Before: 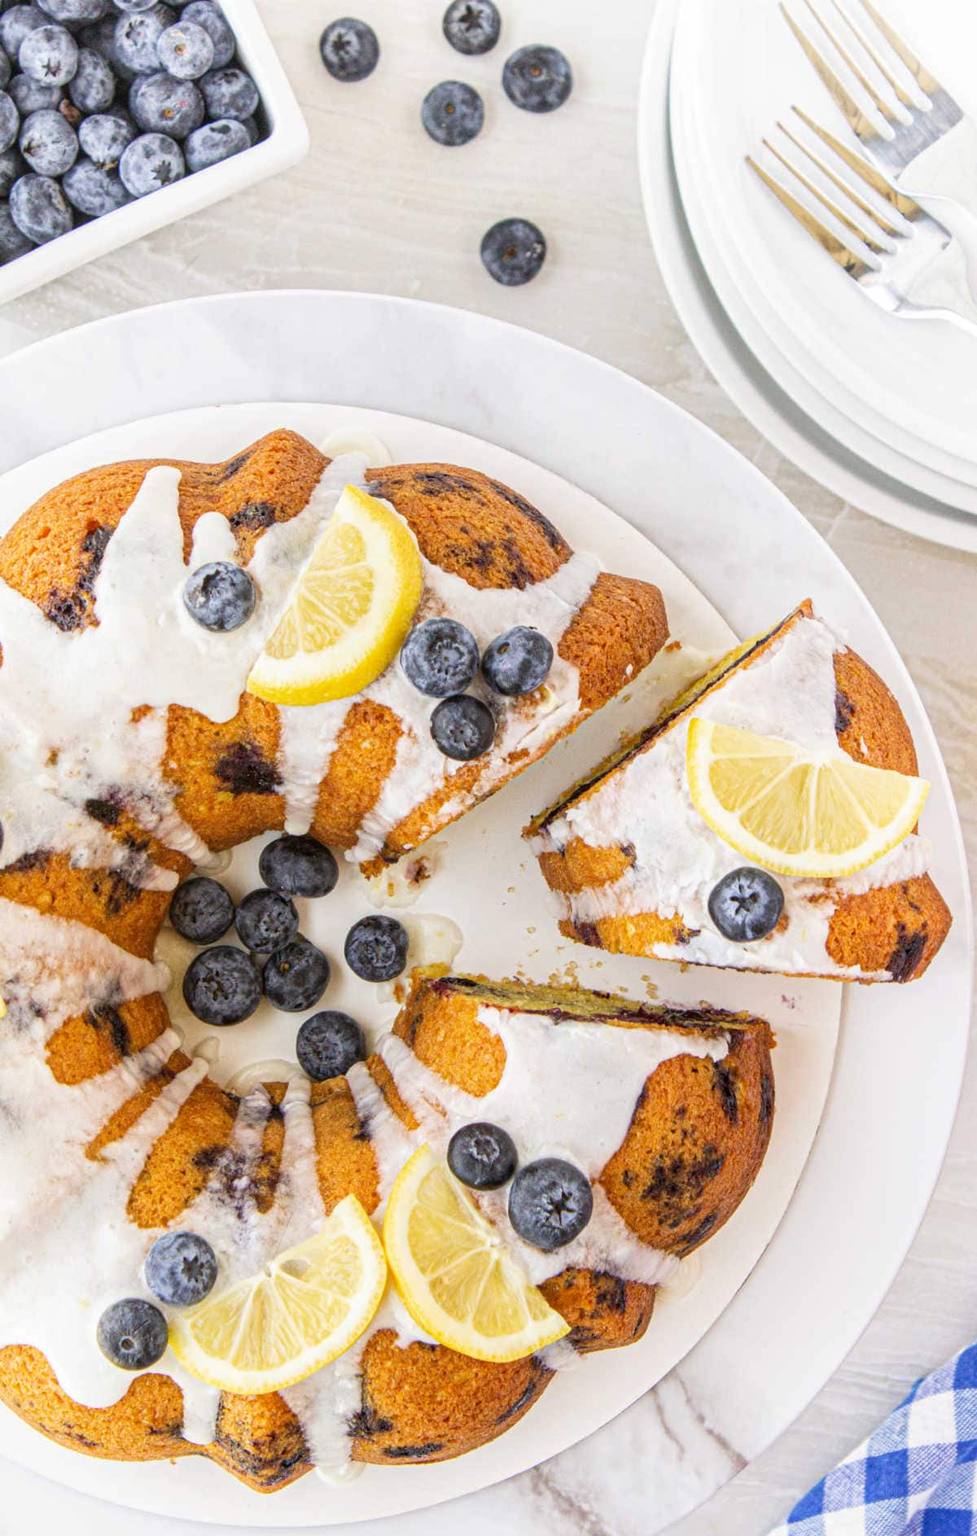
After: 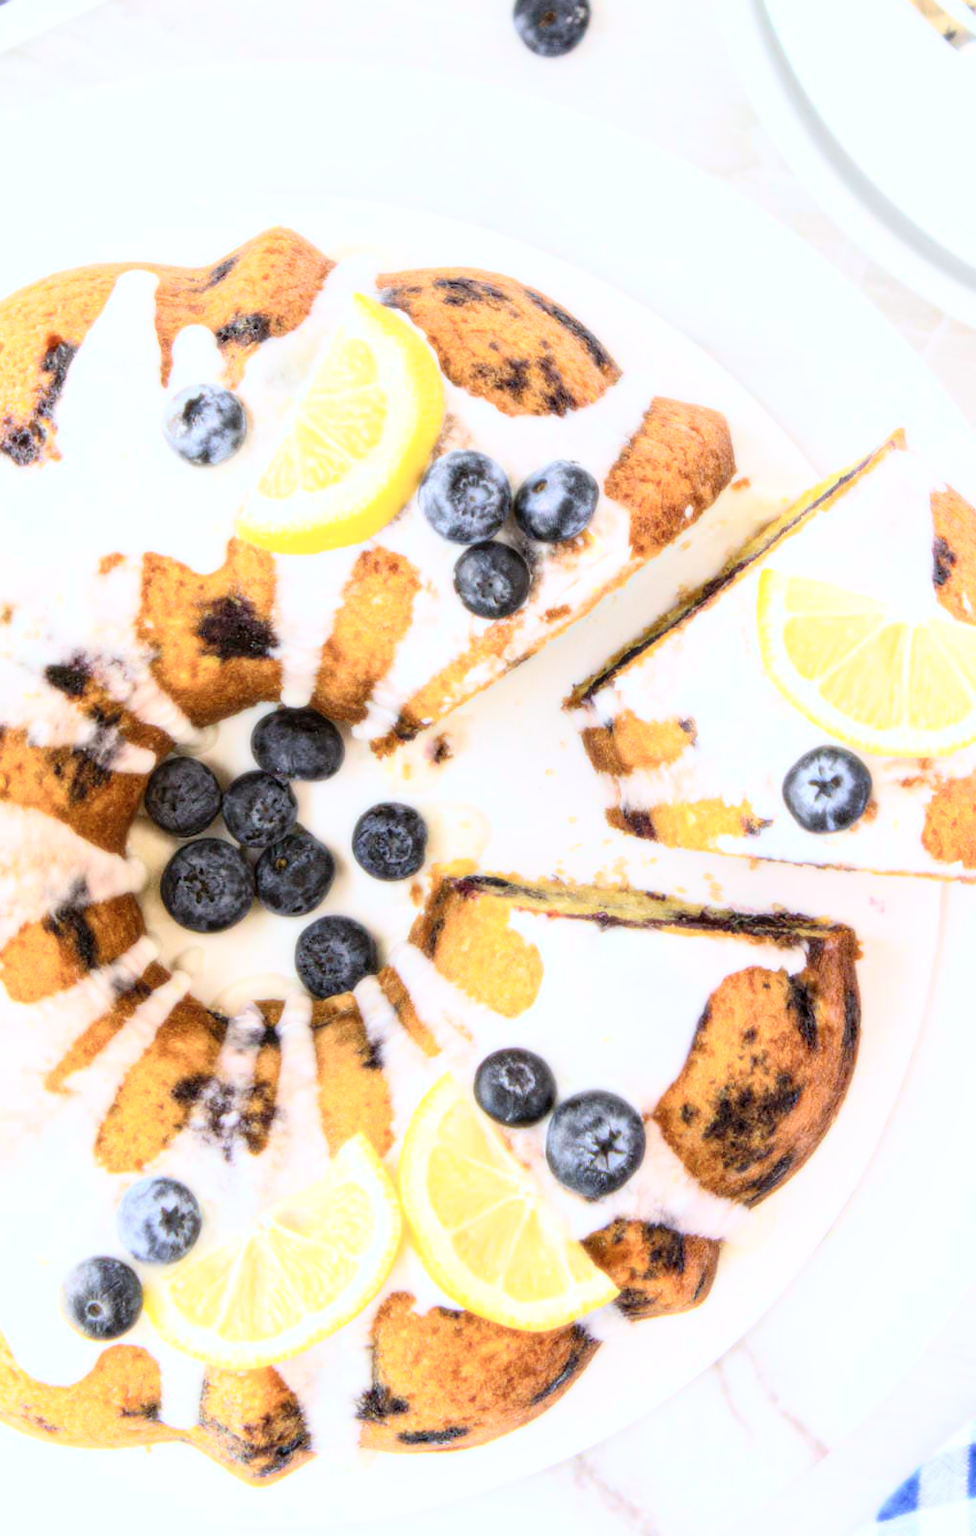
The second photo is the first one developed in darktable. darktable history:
bloom: size 0%, threshold 54.82%, strength 8.31%
crop and rotate: left 4.842%, top 15.51%, right 10.668%
color correction: highlights a* -0.137, highlights b* -5.91, shadows a* -0.137, shadows b* -0.137
white balance: red 0.986, blue 1.01
